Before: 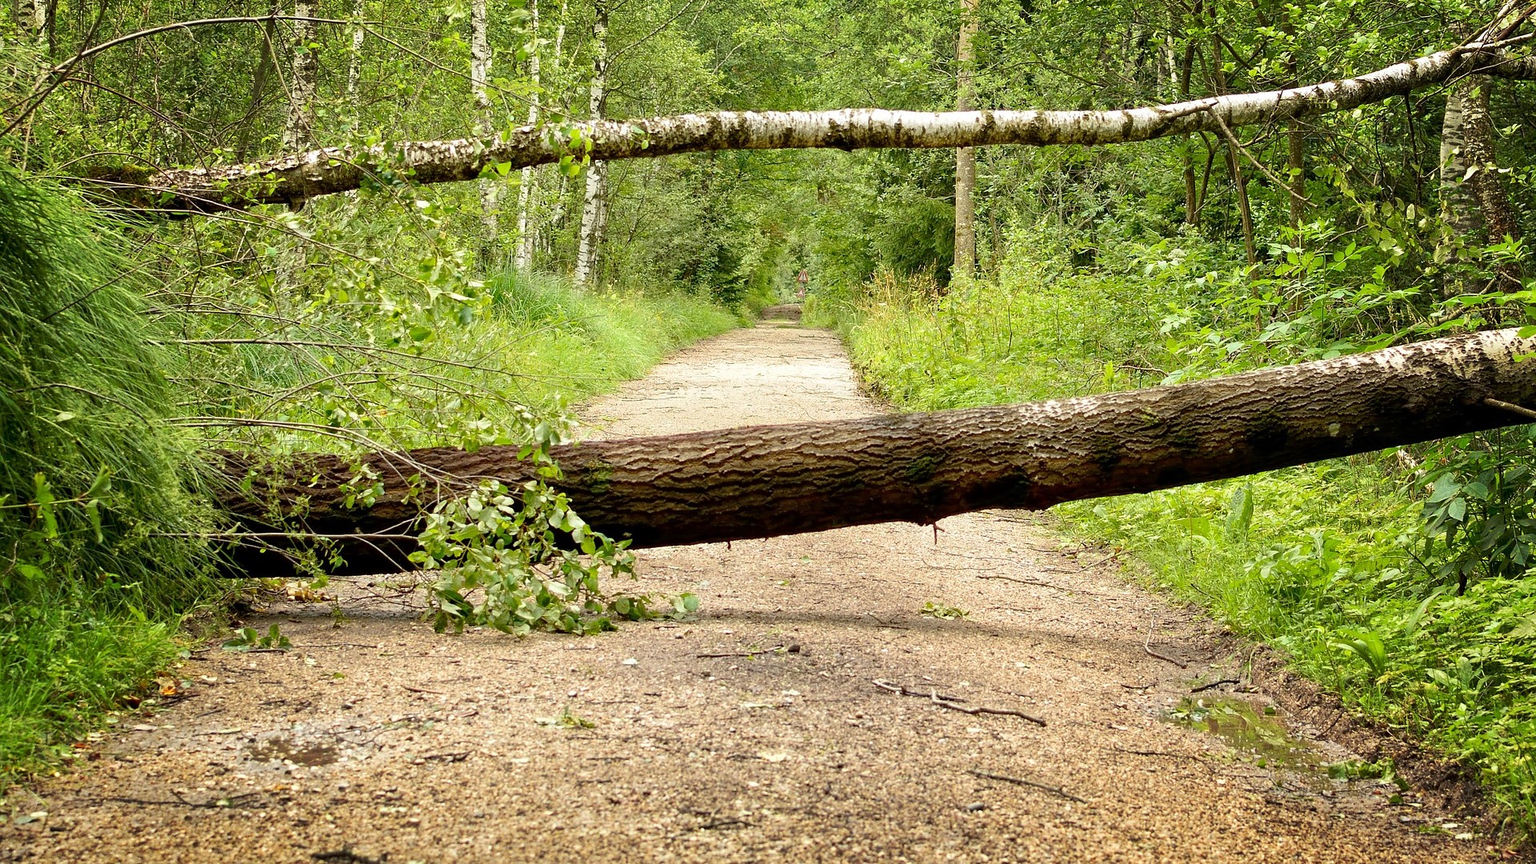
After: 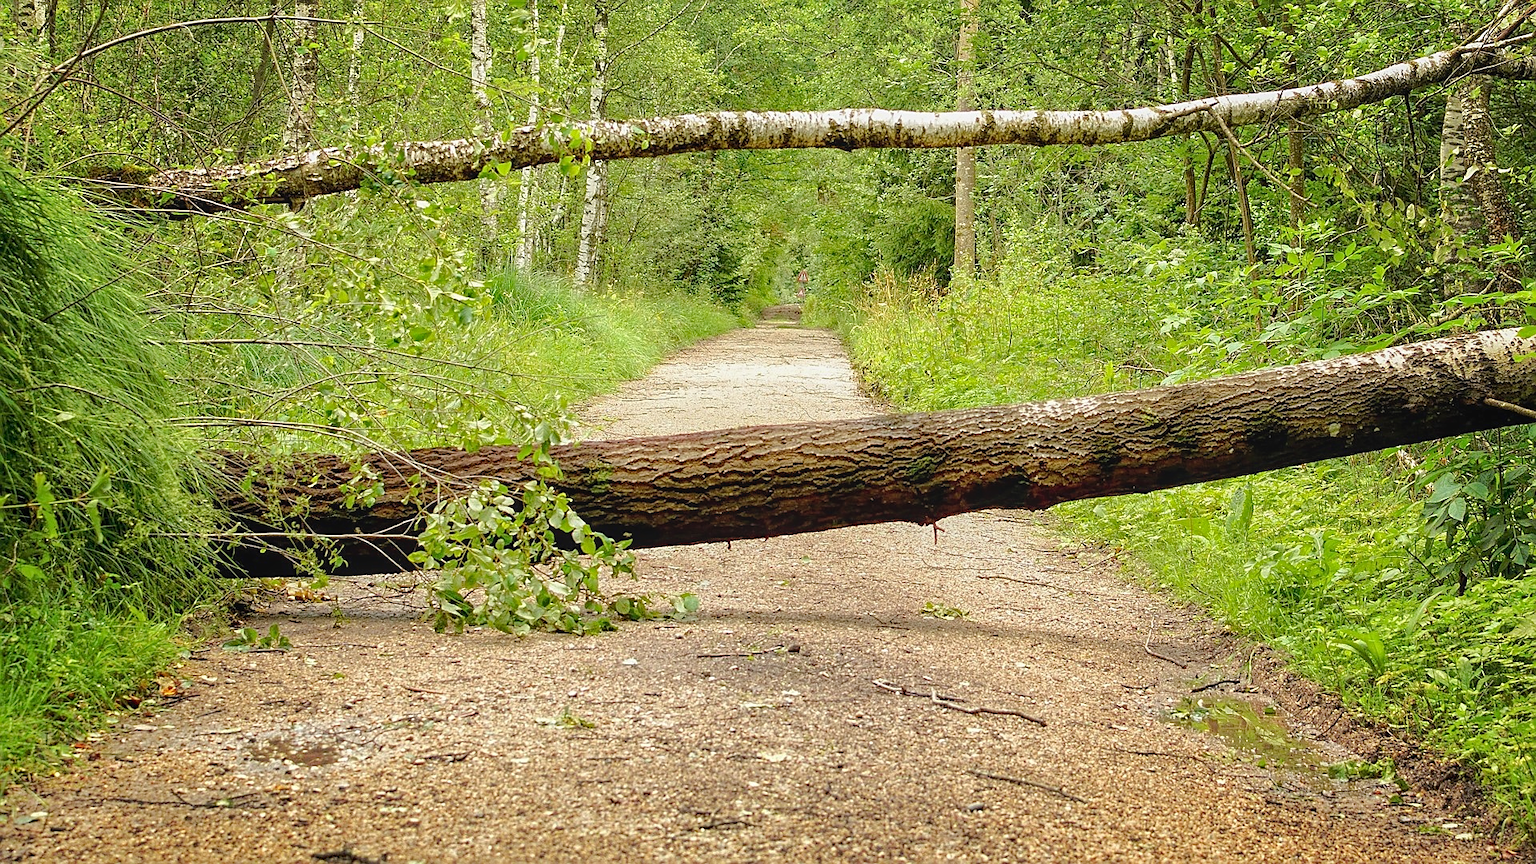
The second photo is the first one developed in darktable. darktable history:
exposure: exposure 0.915 EV, compensate exposure bias true, compensate highlight preservation false
shadows and highlights: shadows 29.64, highlights -30.24, low approximation 0.01, soften with gaussian
local contrast: detail 110%
sharpen: on, module defaults
tone equalizer: -8 EV -0.025 EV, -7 EV 0.04 EV, -6 EV -0.007 EV, -5 EV 0.007 EV, -4 EV -0.039 EV, -3 EV -0.241 EV, -2 EV -0.644 EV, -1 EV -0.973 EV, +0 EV -0.996 EV, edges refinement/feathering 500, mask exposure compensation -1.57 EV, preserve details no
